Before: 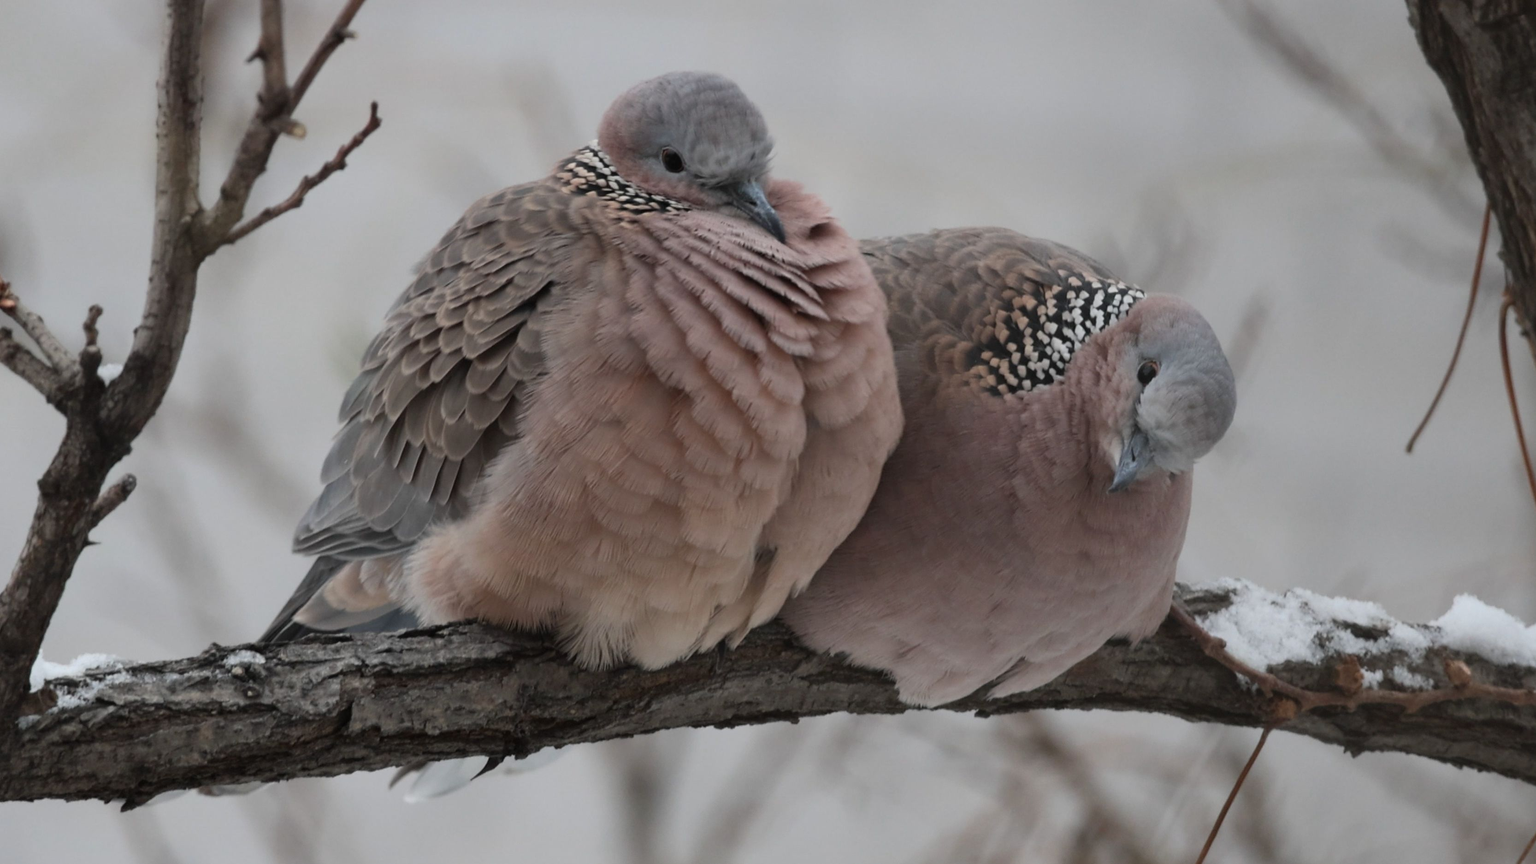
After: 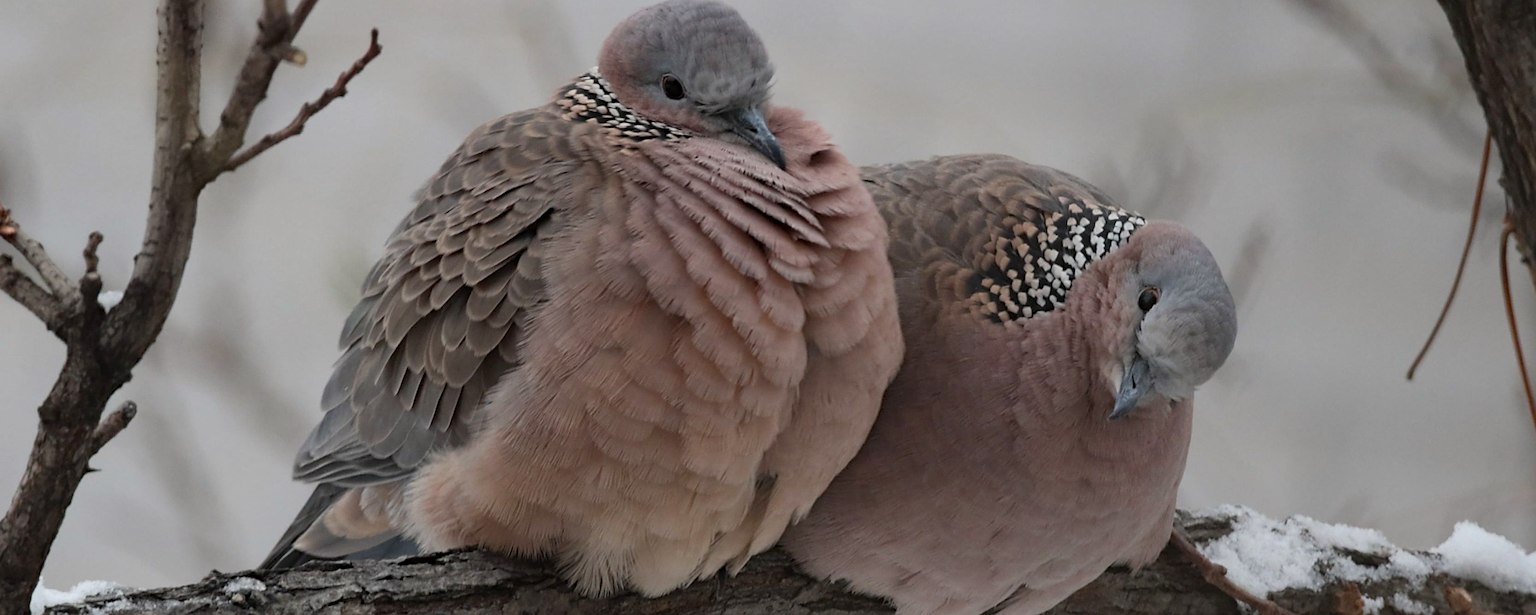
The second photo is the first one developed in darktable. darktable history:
sharpen: on, module defaults
haze removal: compatibility mode true, adaptive false
crop and rotate: top 8.515%, bottom 20.195%
